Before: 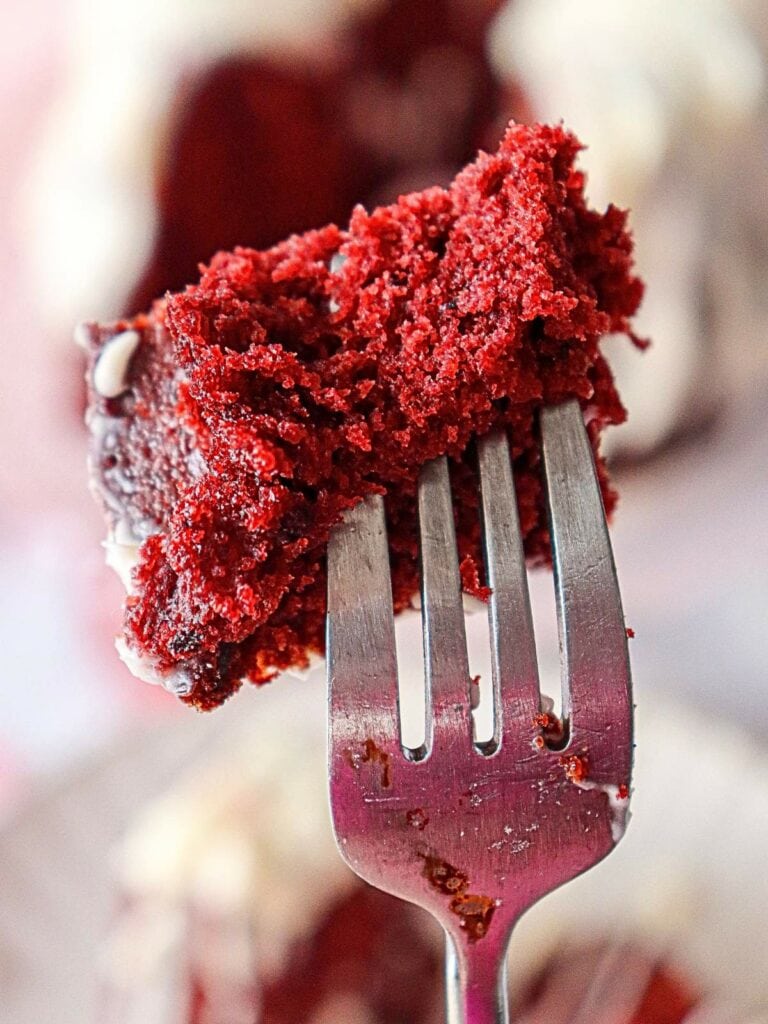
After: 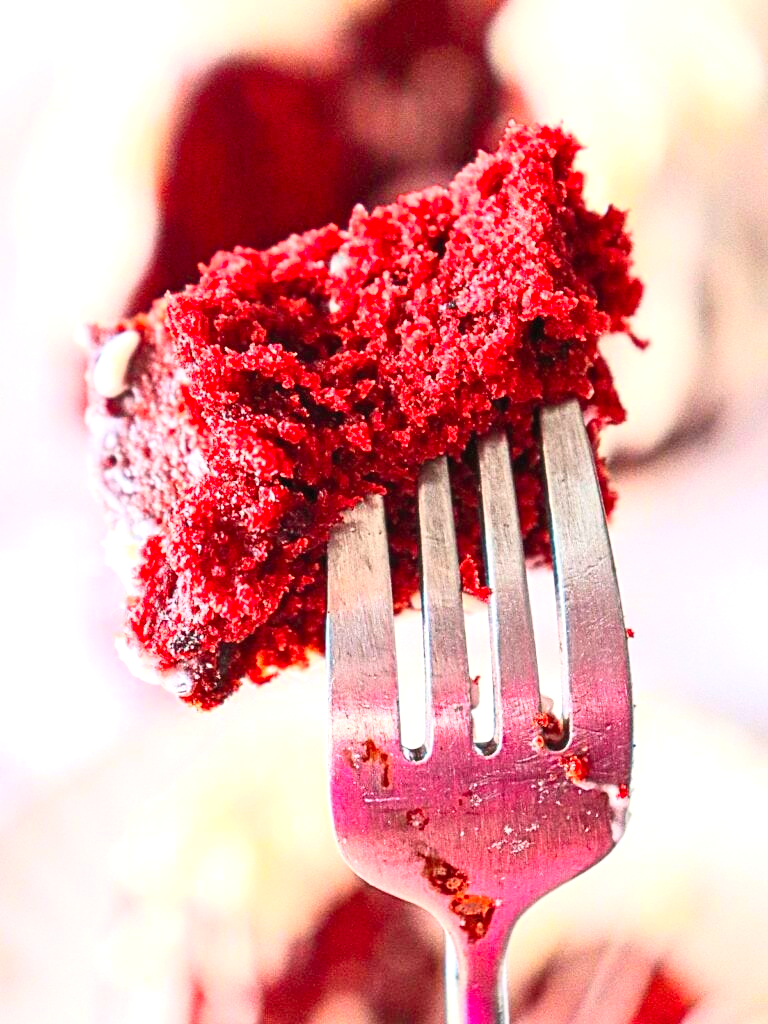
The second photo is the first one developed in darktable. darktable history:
exposure: black level correction 0, exposure 0.696 EV, compensate highlight preservation false
contrast brightness saturation: contrast 0.242, brightness 0.245, saturation 0.386
